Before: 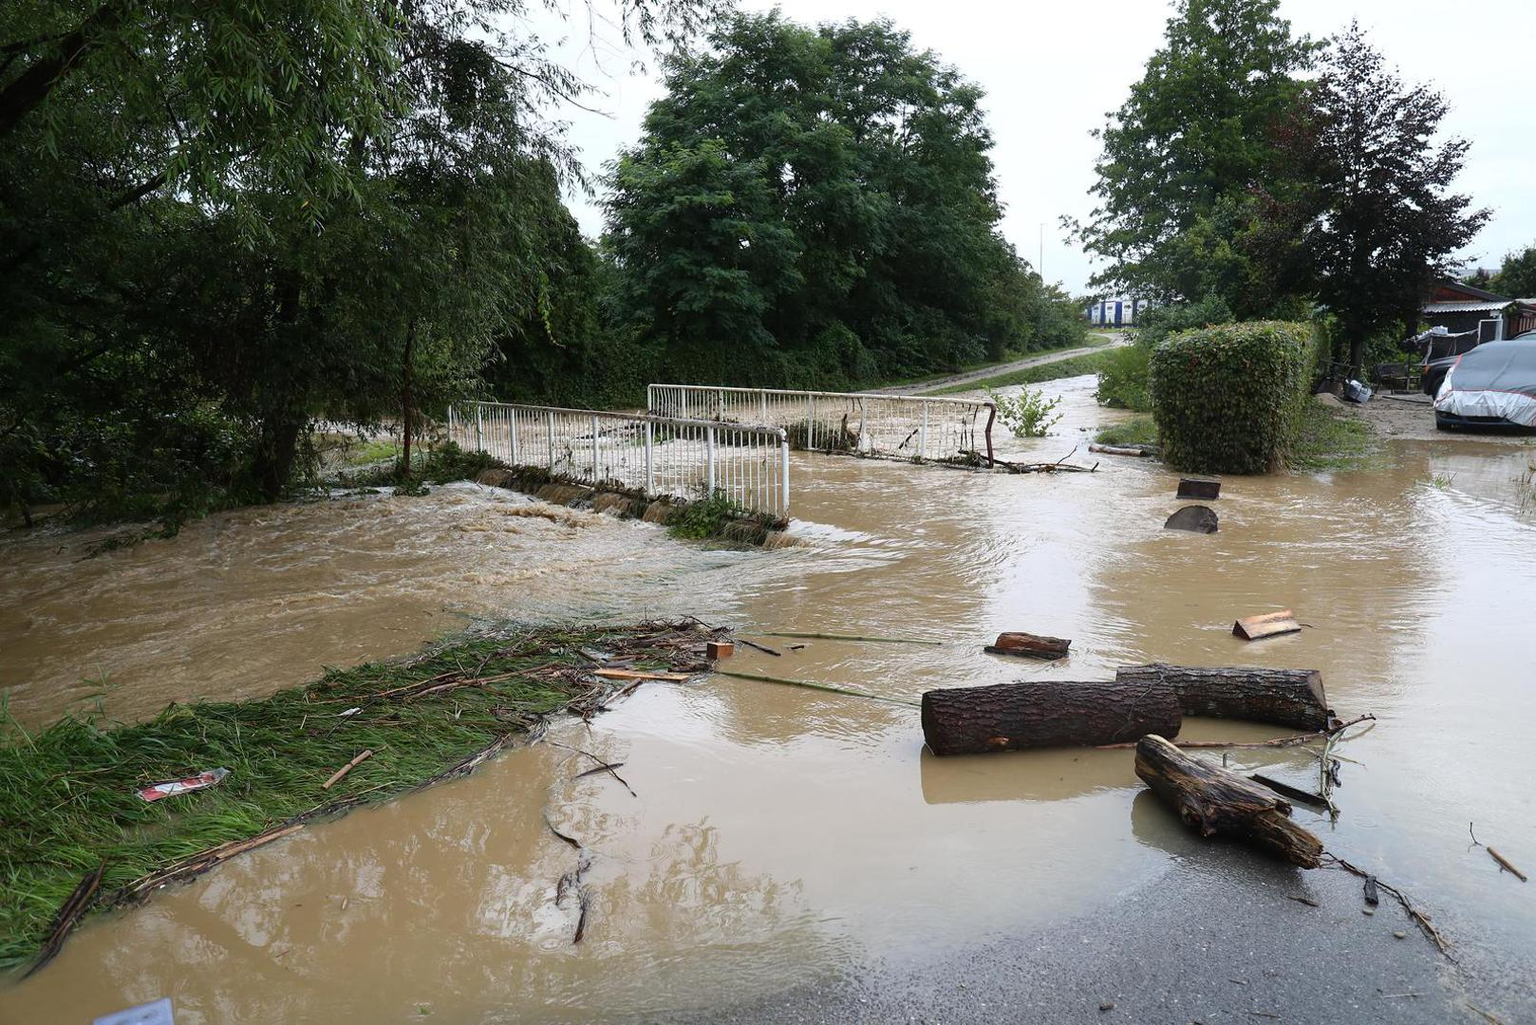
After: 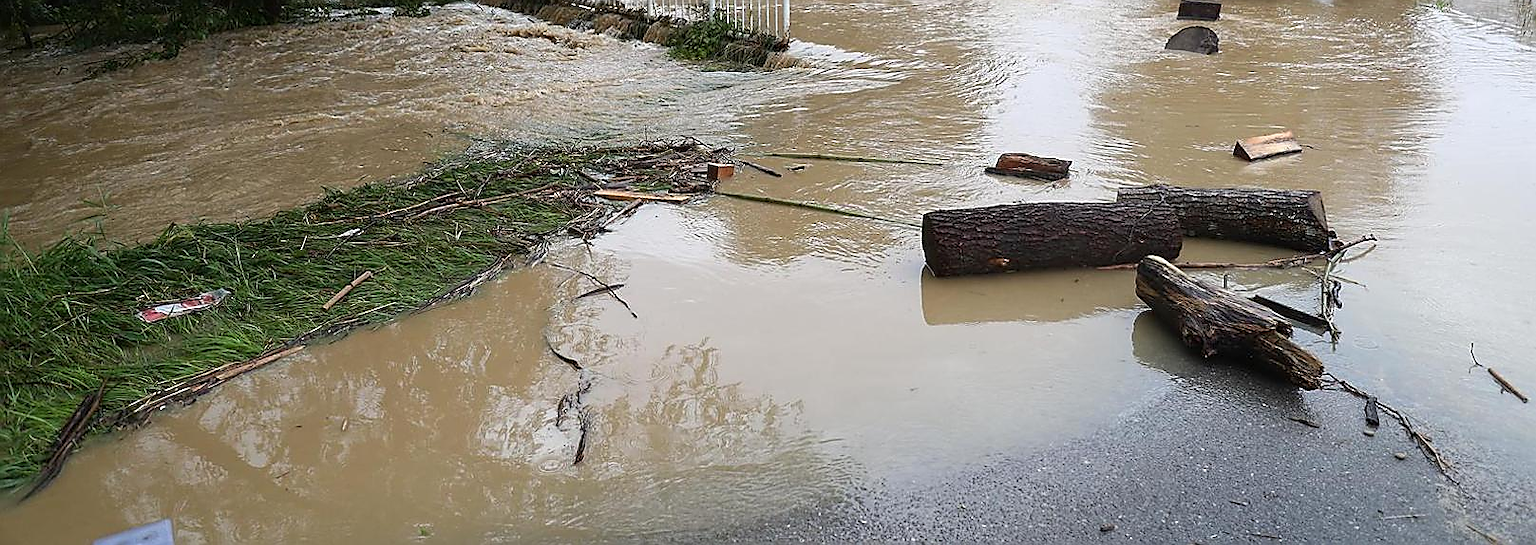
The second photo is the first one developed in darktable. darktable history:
sharpen: radius 1.361, amount 1.259, threshold 0.821
crop and rotate: top 46.809%, right 0.013%
